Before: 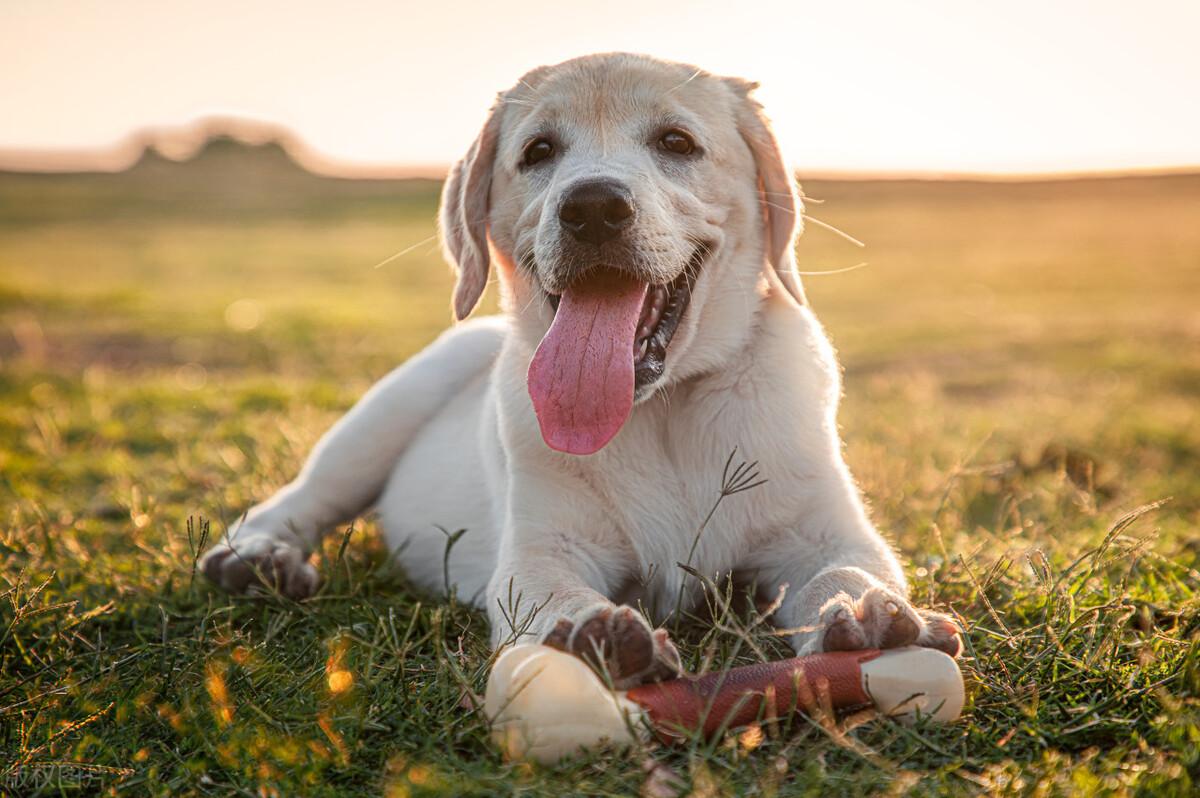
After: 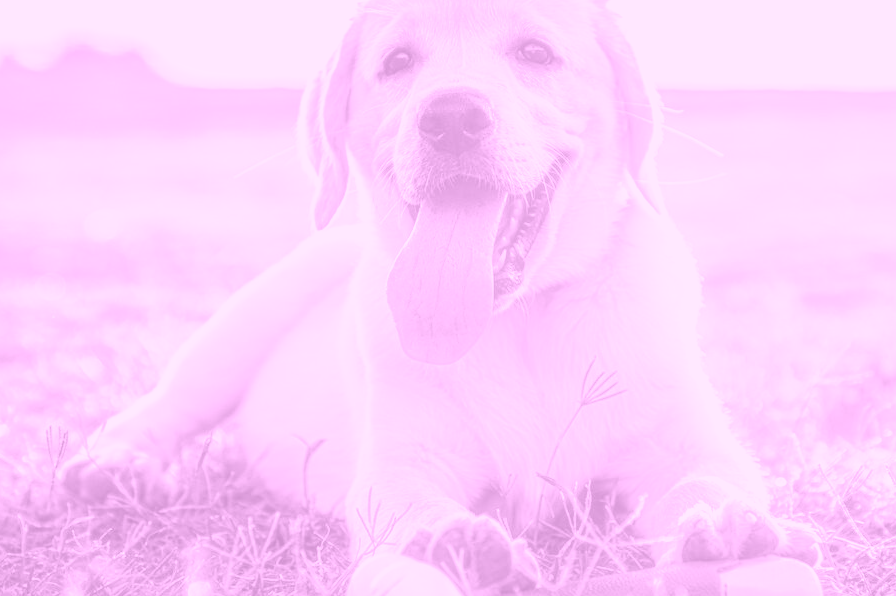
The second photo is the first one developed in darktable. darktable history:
crop and rotate: left 11.831%, top 11.346%, right 13.429%, bottom 13.899%
local contrast: on, module defaults
color correction: highlights a* -1.43, highlights b* 10.12, shadows a* 0.395, shadows b* 19.35
exposure: black level correction 0, exposure 1.3 EV, compensate exposure bias true, compensate highlight preservation false
haze removal: strength -0.1, adaptive false
filmic rgb: black relative exposure -7.82 EV, white relative exposure 4.29 EV, hardness 3.86, color science v6 (2022)
colorize: hue 331.2°, saturation 75%, source mix 30.28%, lightness 70.52%, version 1
rgb curve: curves: ch0 [(0, 0) (0.175, 0.154) (0.785, 0.663) (1, 1)]
